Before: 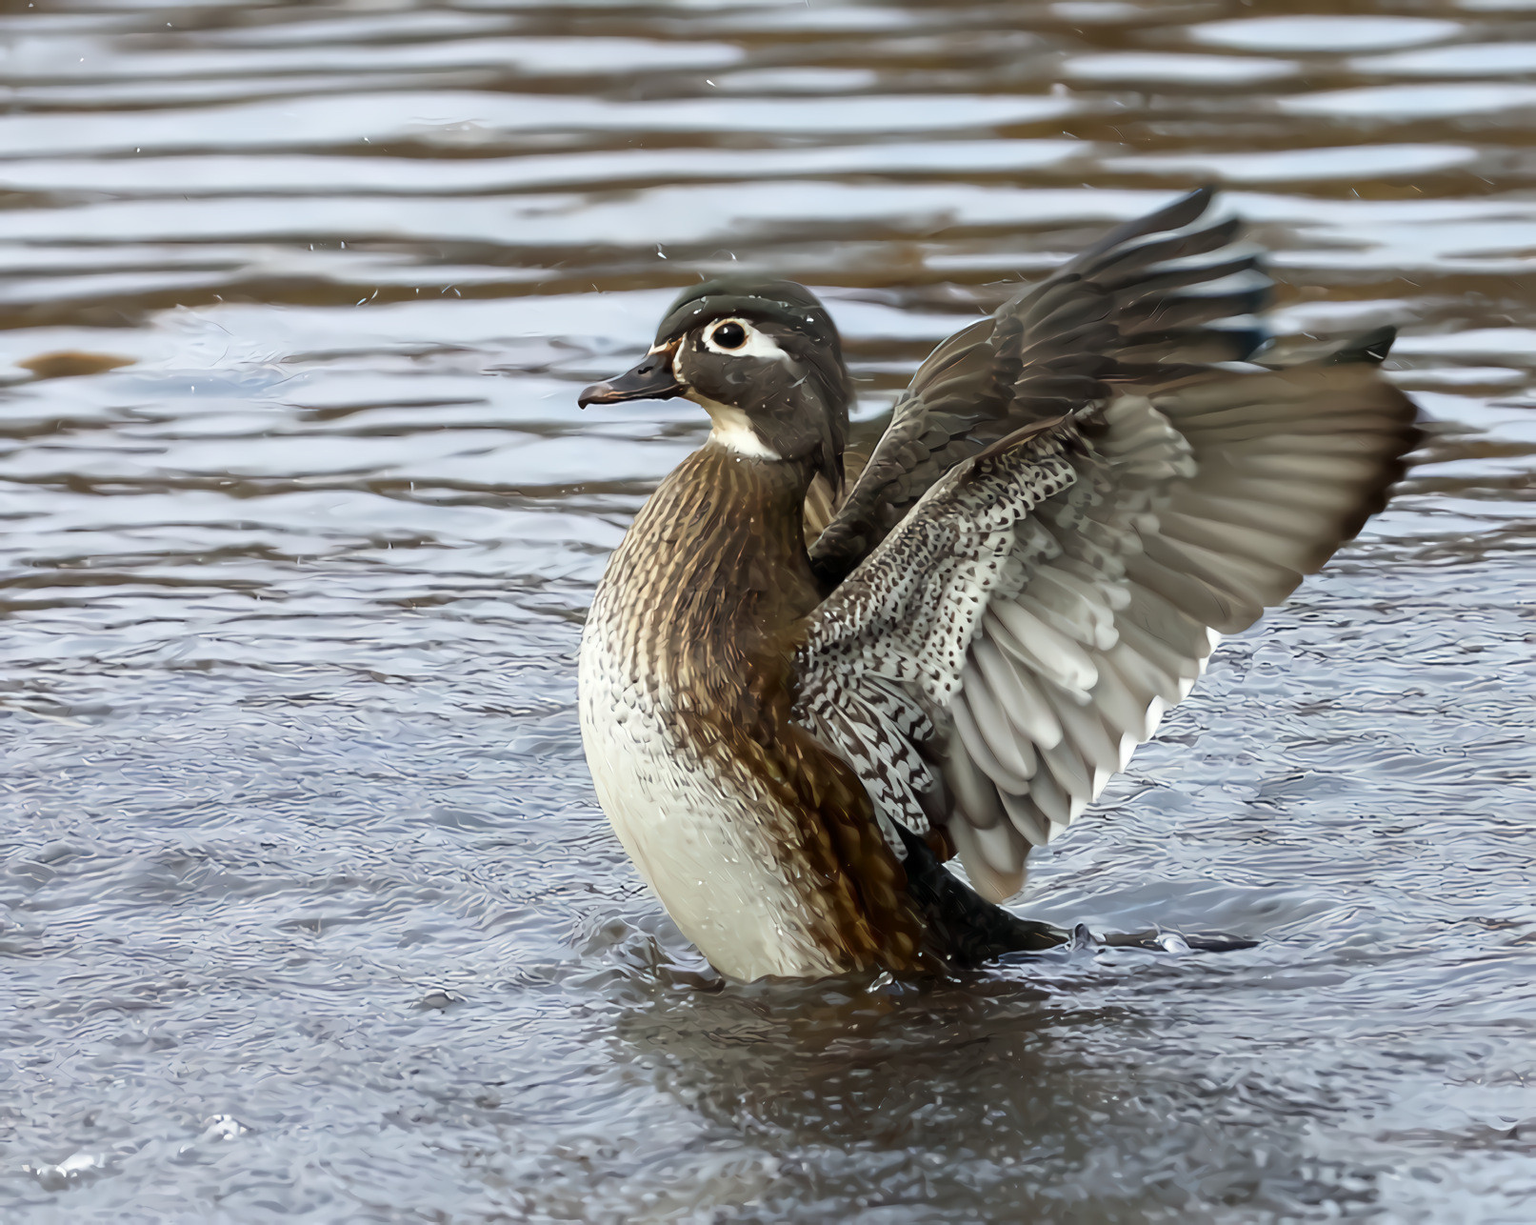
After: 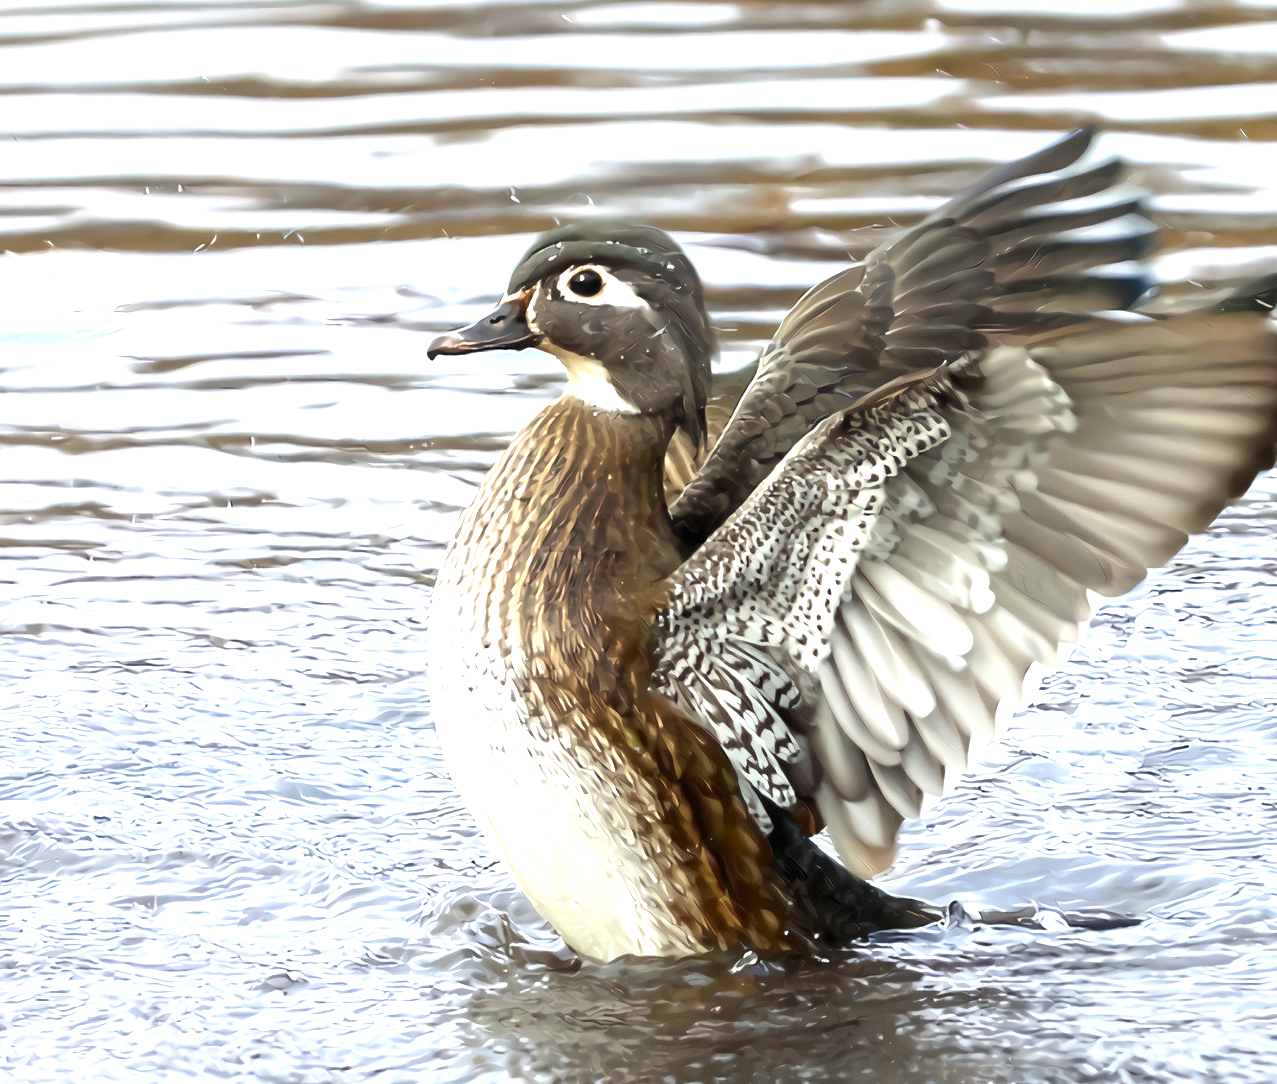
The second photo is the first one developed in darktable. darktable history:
exposure: black level correction 0, exposure 1.199 EV, compensate exposure bias true, compensate highlight preservation false
crop: left 11.186%, top 5.411%, right 9.601%, bottom 10.282%
